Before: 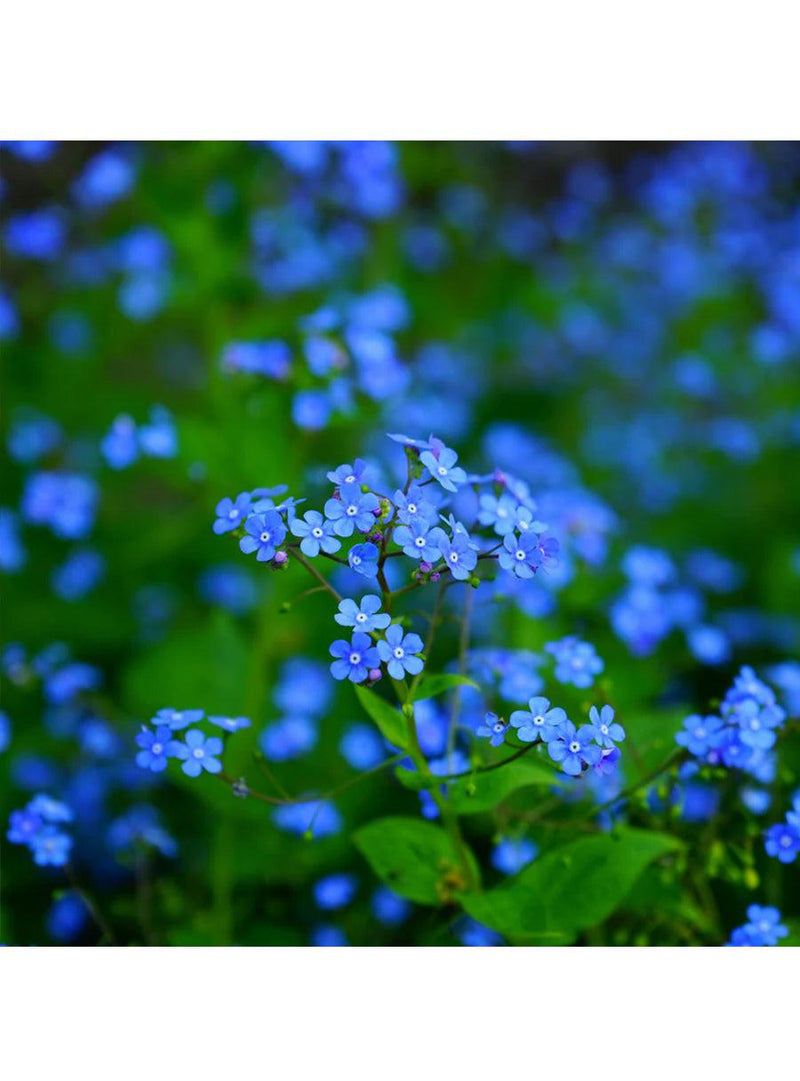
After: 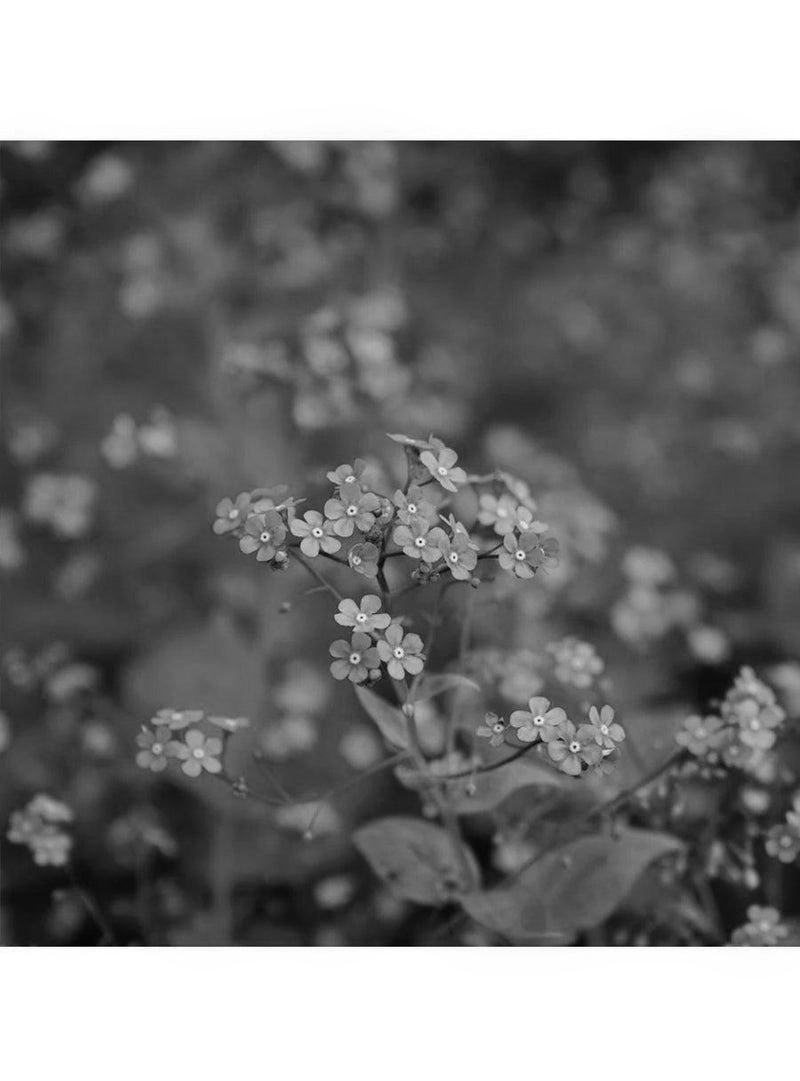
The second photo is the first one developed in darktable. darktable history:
shadows and highlights: shadows 32.83, highlights -47.7, soften with gaussian
monochrome: on, module defaults
